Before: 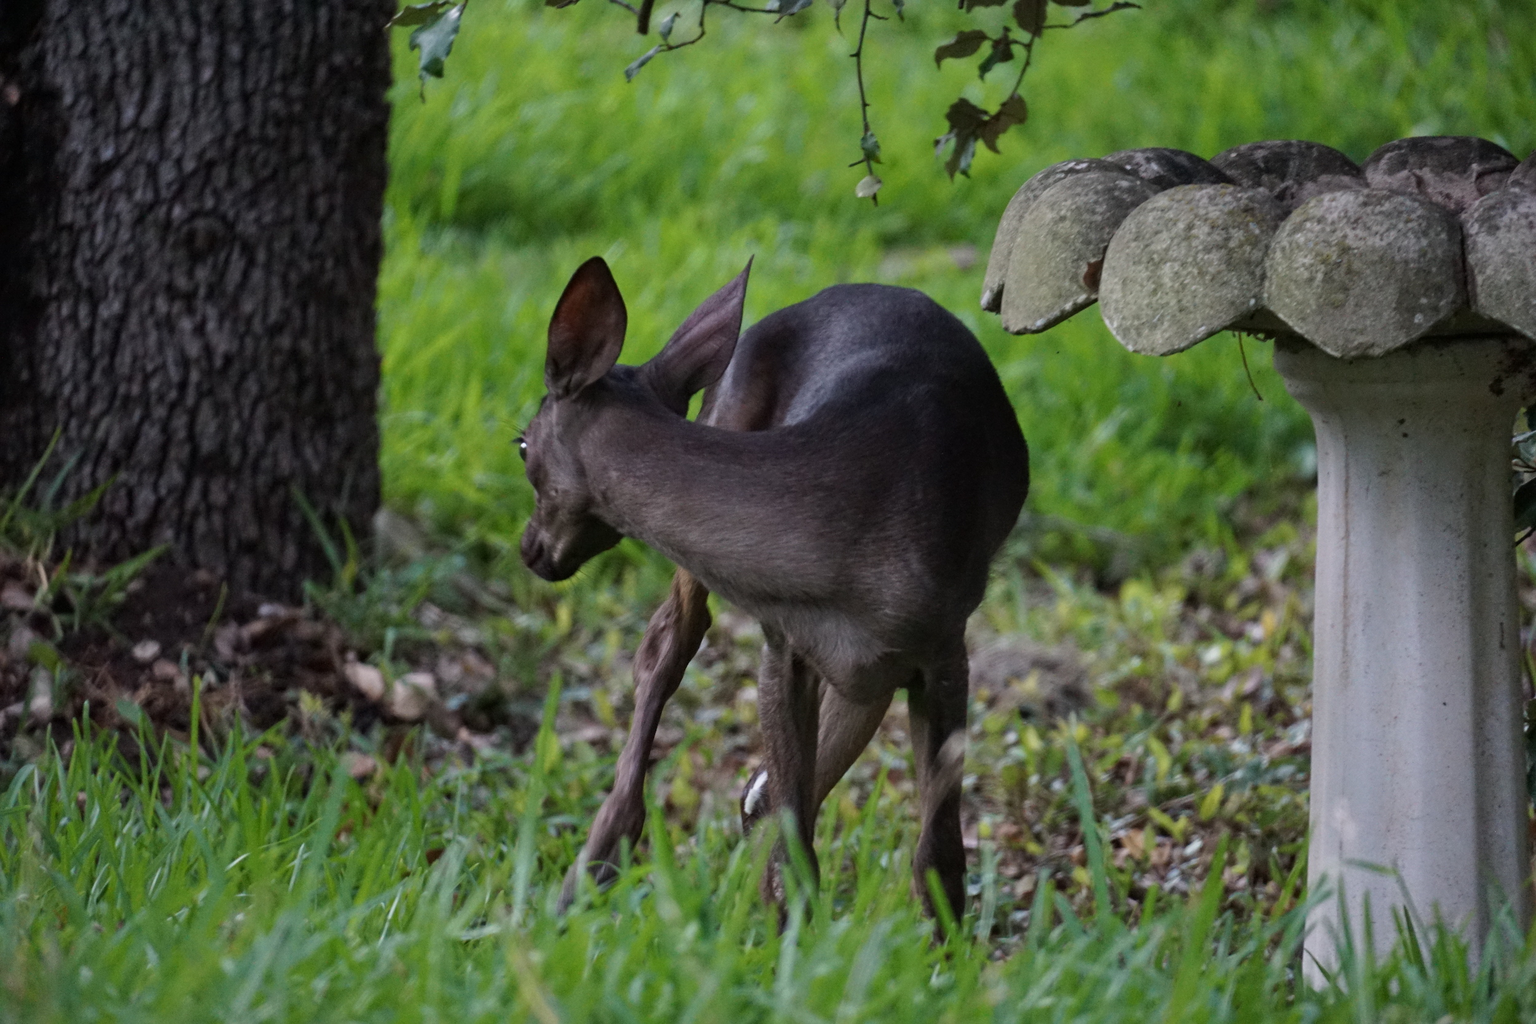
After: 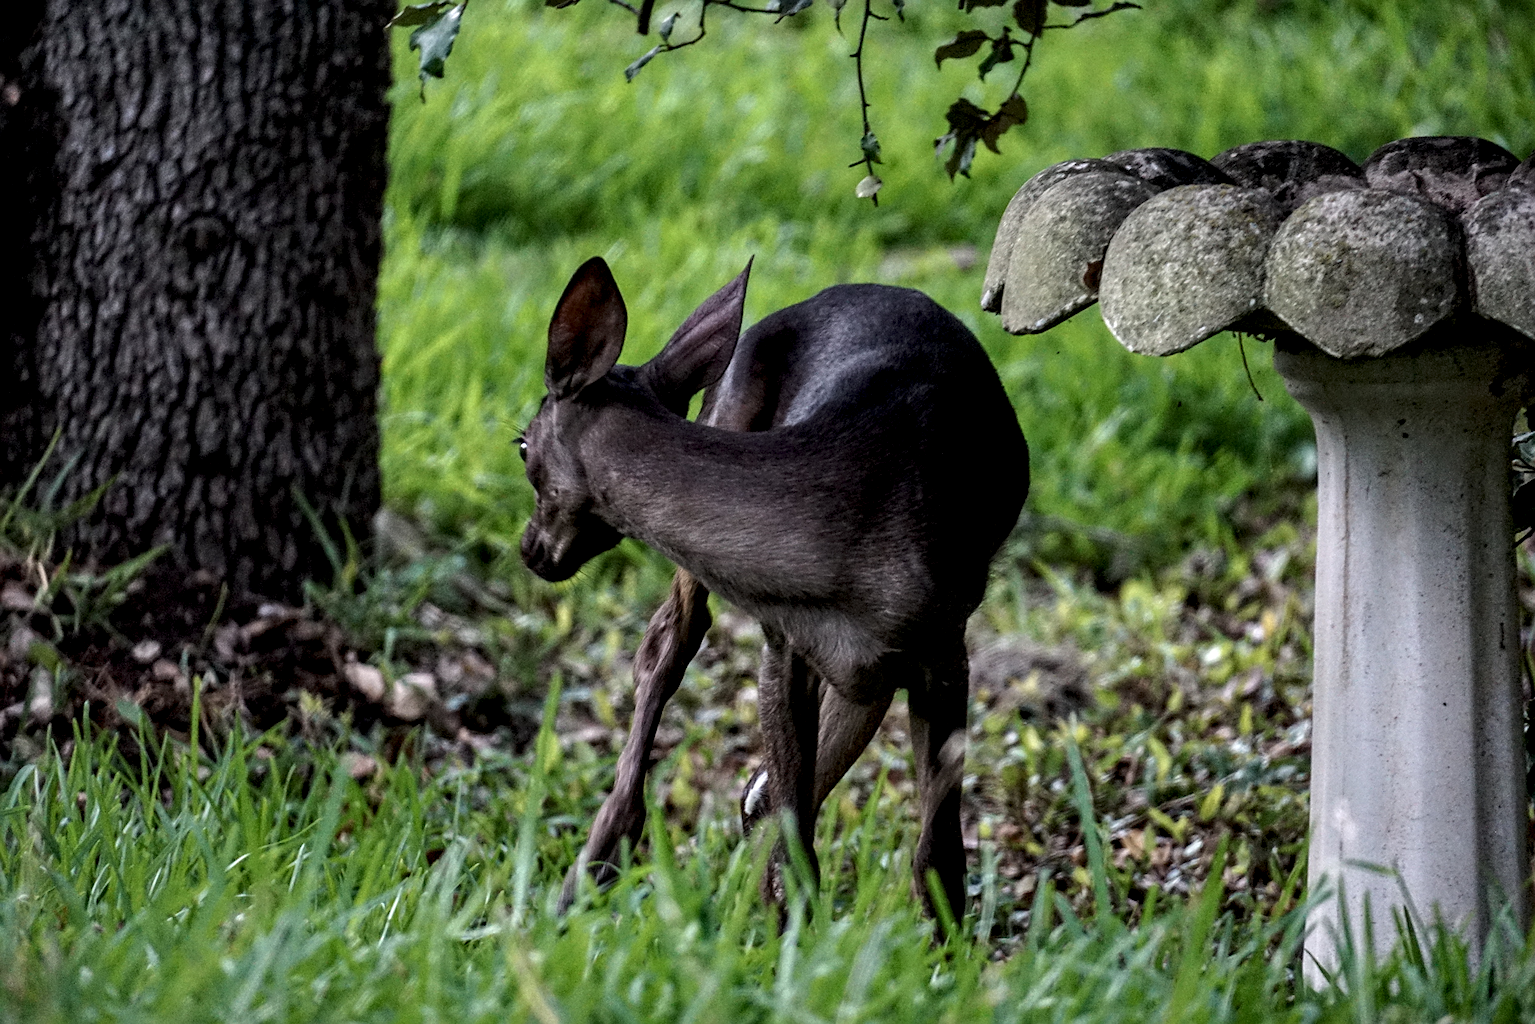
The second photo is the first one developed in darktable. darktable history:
local contrast: highlights 16%, detail 186%
sharpen: on, module defaults
